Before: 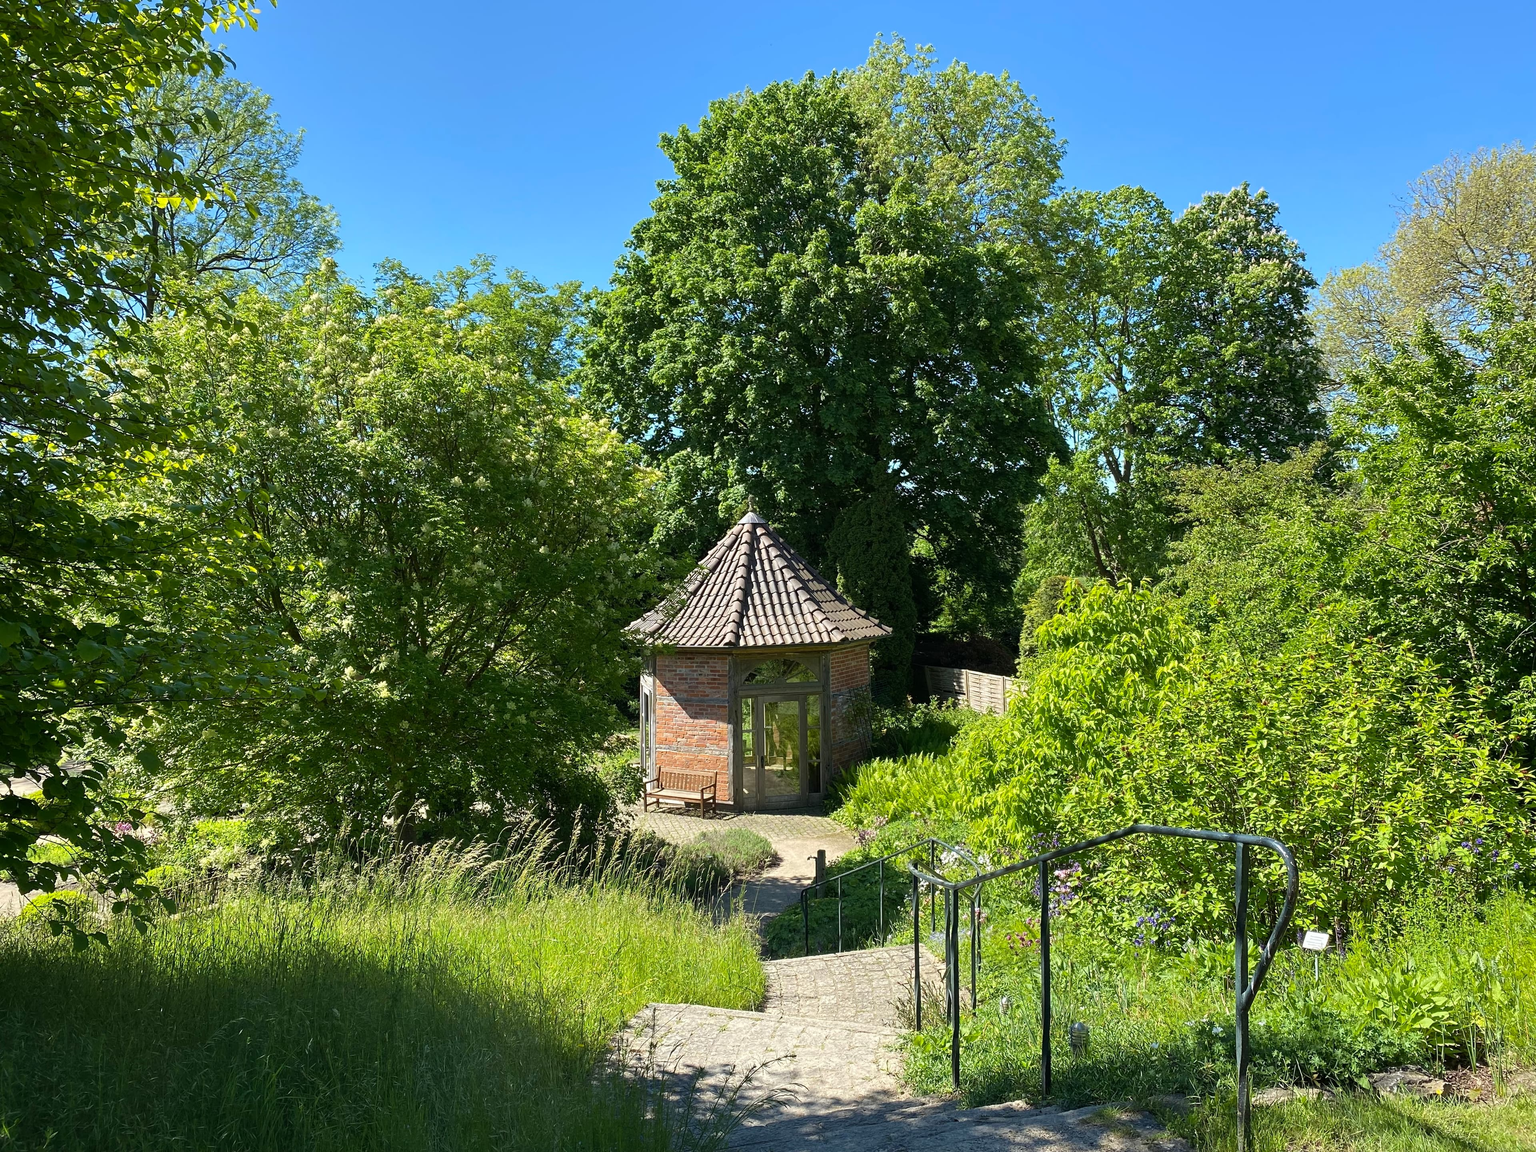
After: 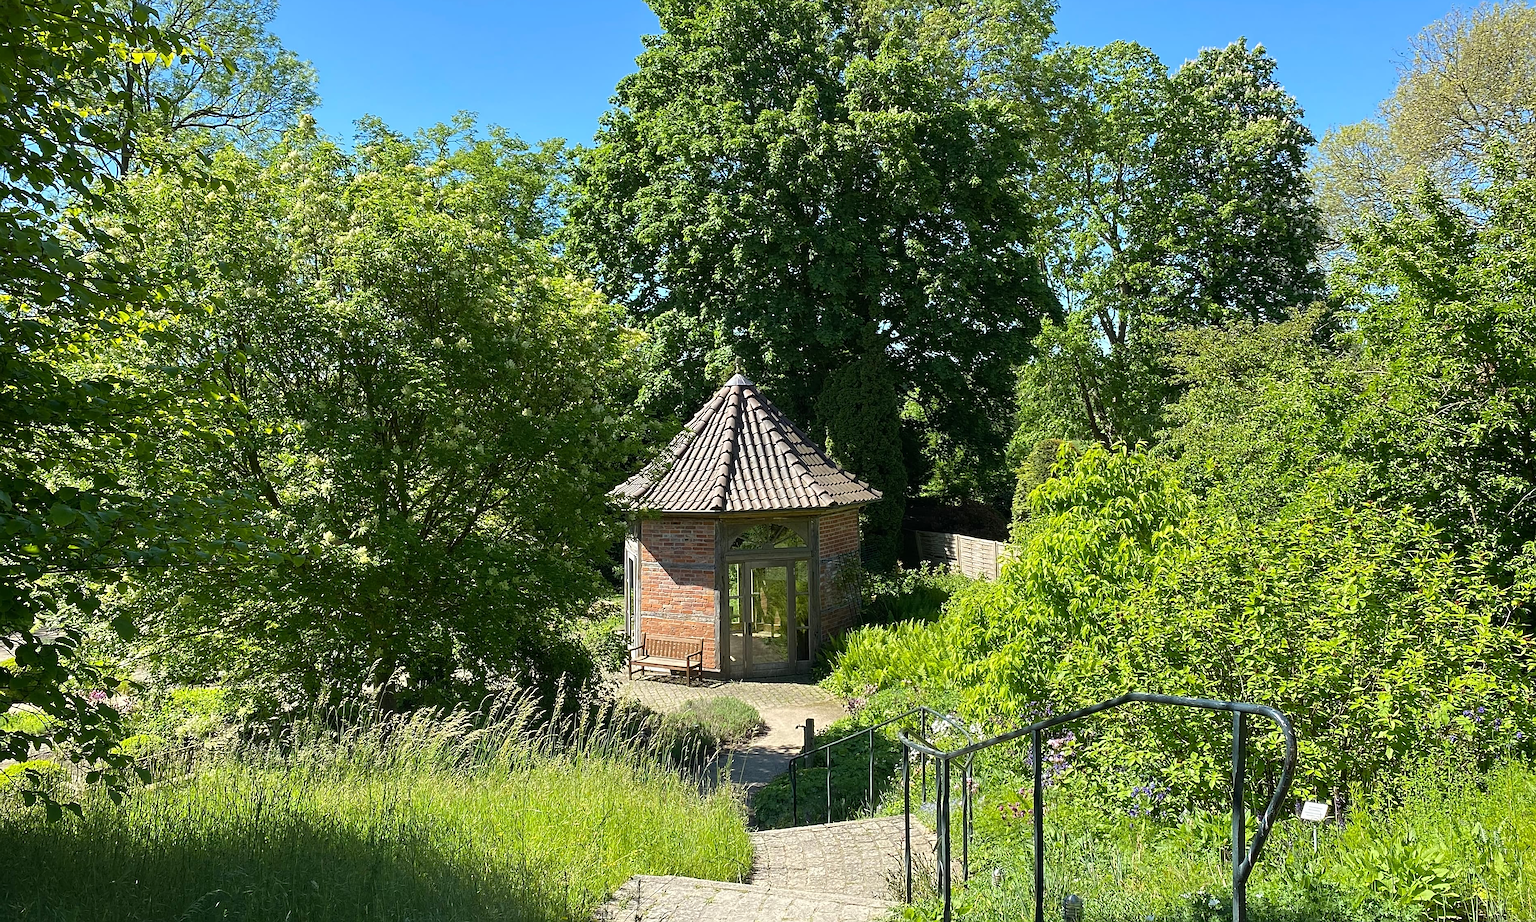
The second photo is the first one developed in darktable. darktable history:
sharpen: on, module defaults
crop and rotate: left 1.824%, top 12.696%, right 0.167%, bottom 8.846%
